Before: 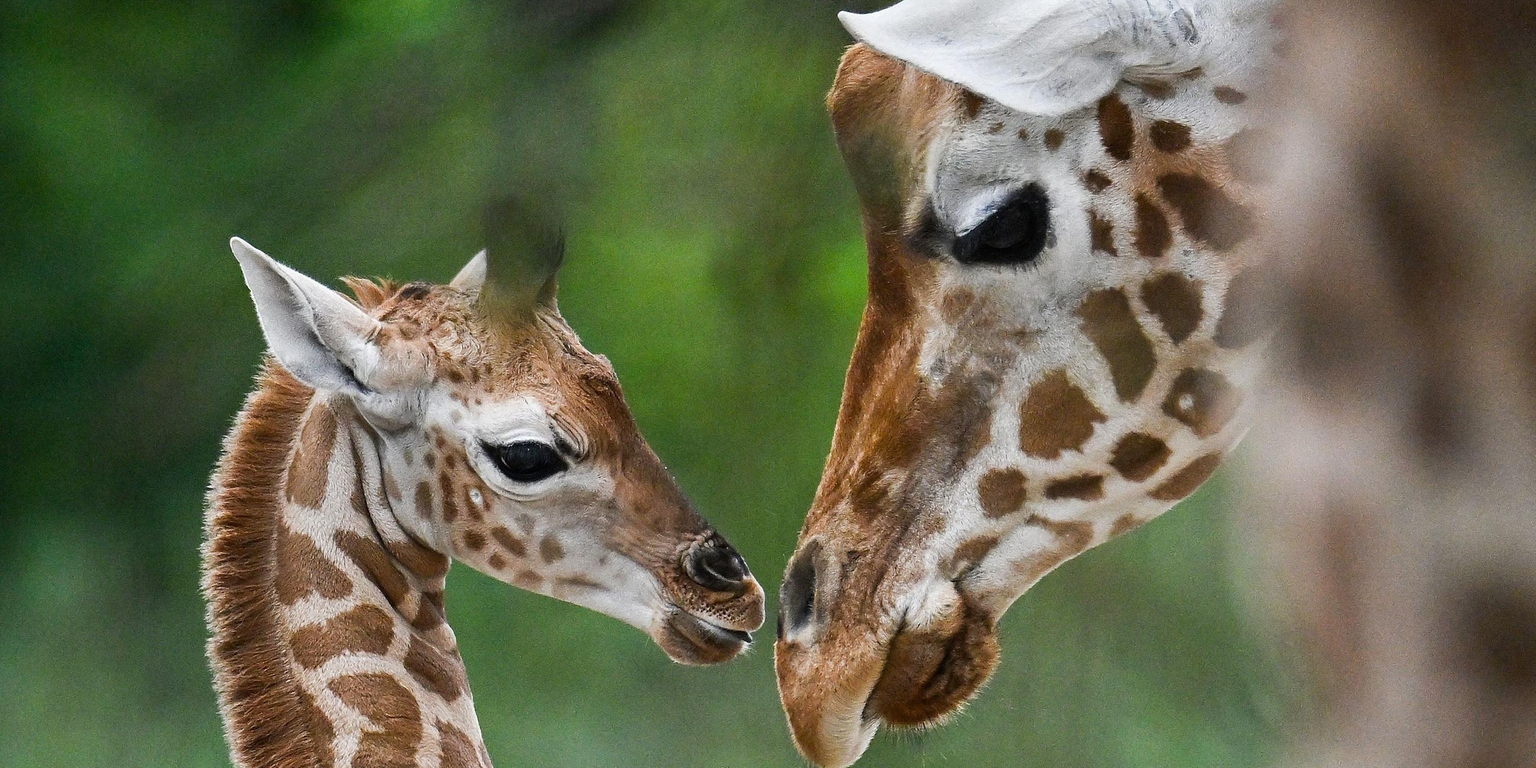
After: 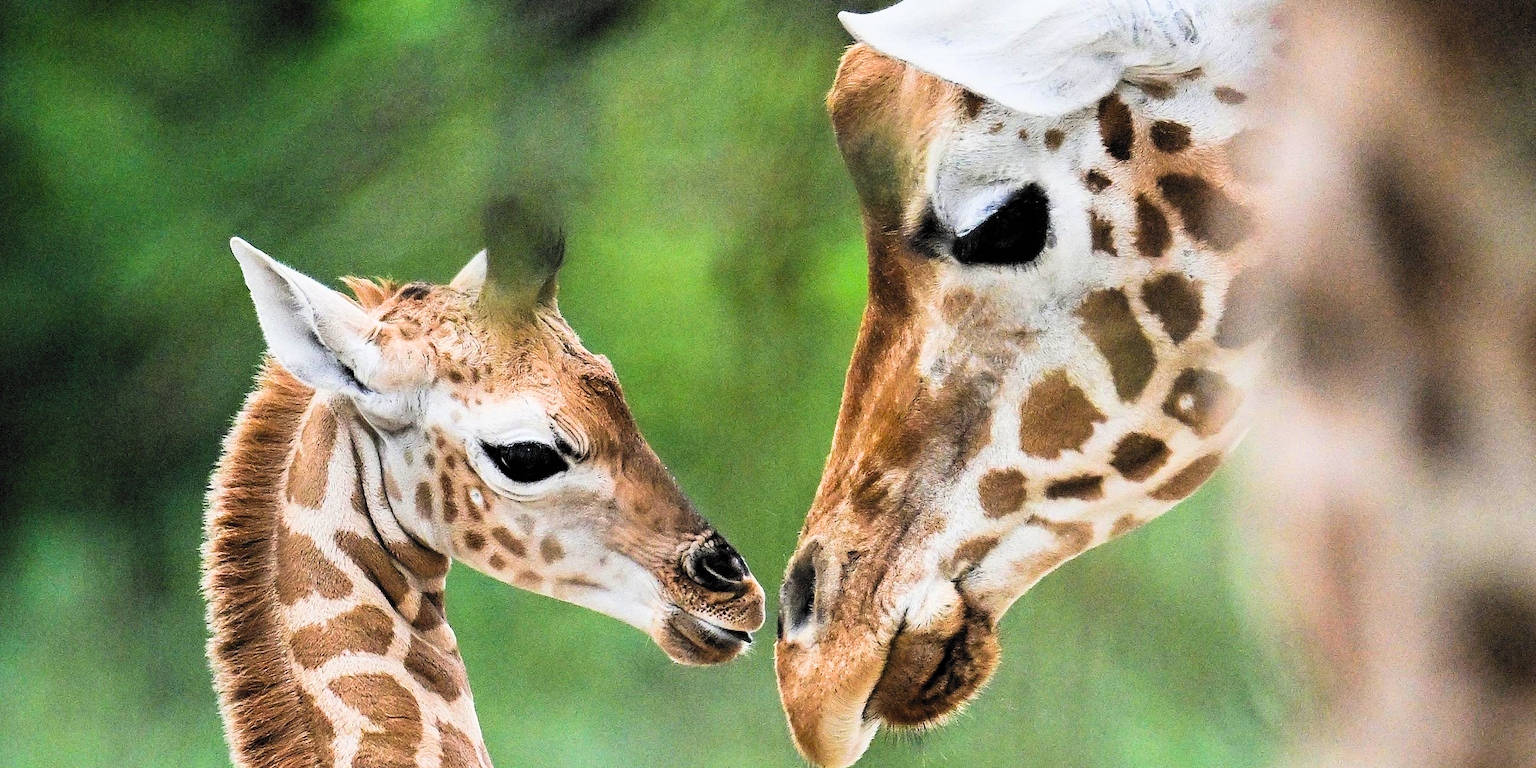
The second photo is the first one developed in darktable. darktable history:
exposure: black level correction 0, exposure 1.03 EV, compensate highlight preservation false
filmic rgb: black relative exposure -5.05 EV, white relative exposure 3.96 EV, hardness 2.89, contrast 1.298, highlights saturation mix -30.27%, color science v6 (2022)
velvia: on, module defaults
